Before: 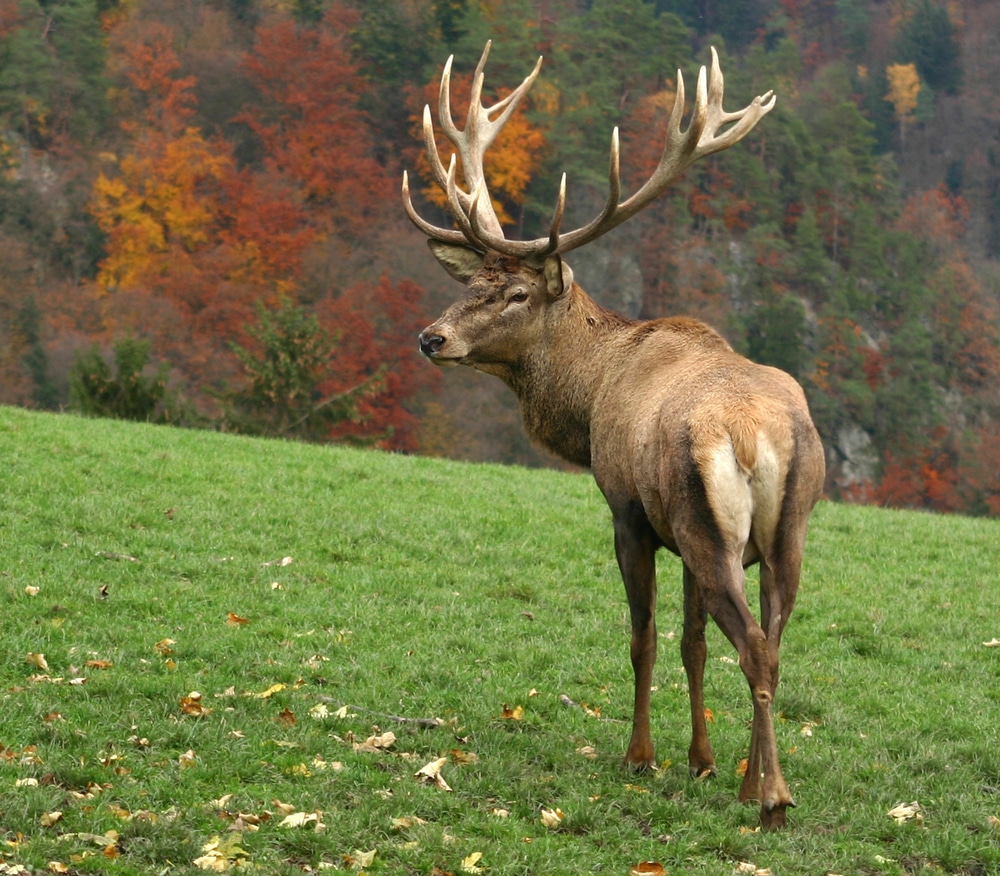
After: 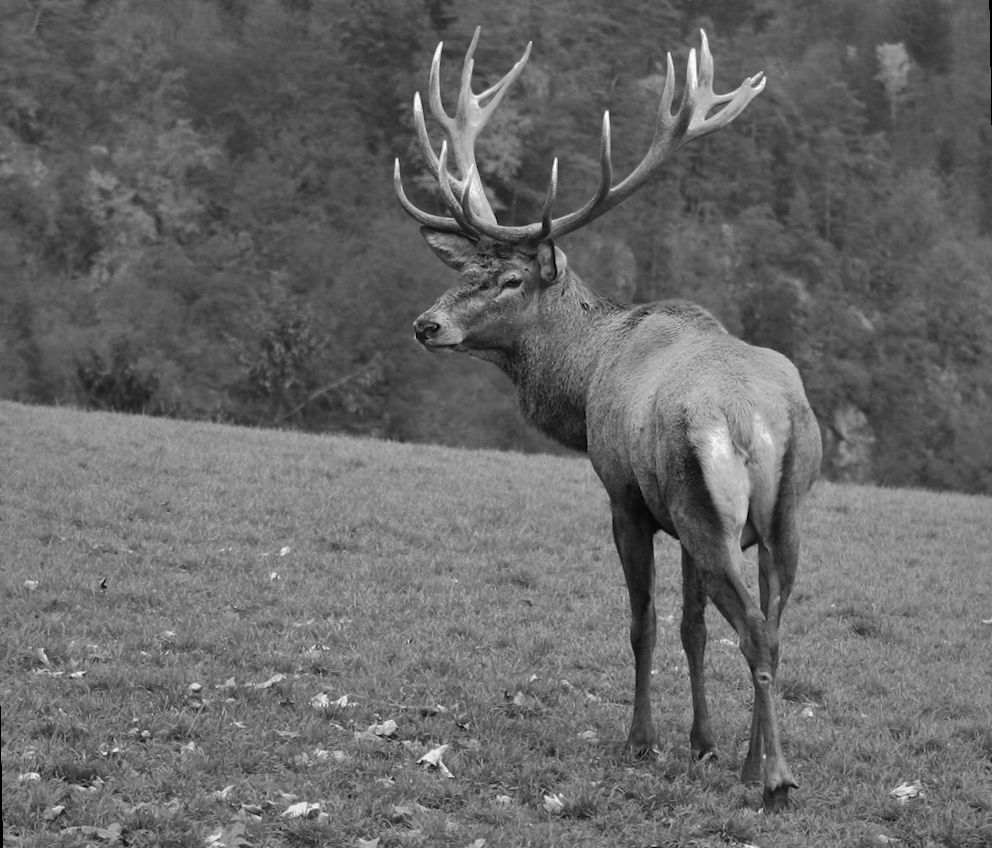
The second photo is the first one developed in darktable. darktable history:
monochrome: size 1
color balance rgb: perceptual saturation grading › global saturation 20%, global vibrance 20%
shadows and highlights: shadows -19.91, highlights -73.15
rotate and perspective: rotation -1°, crop left 0.011, crop right 0.989, crop top 0.025, crop bottom 0.975
